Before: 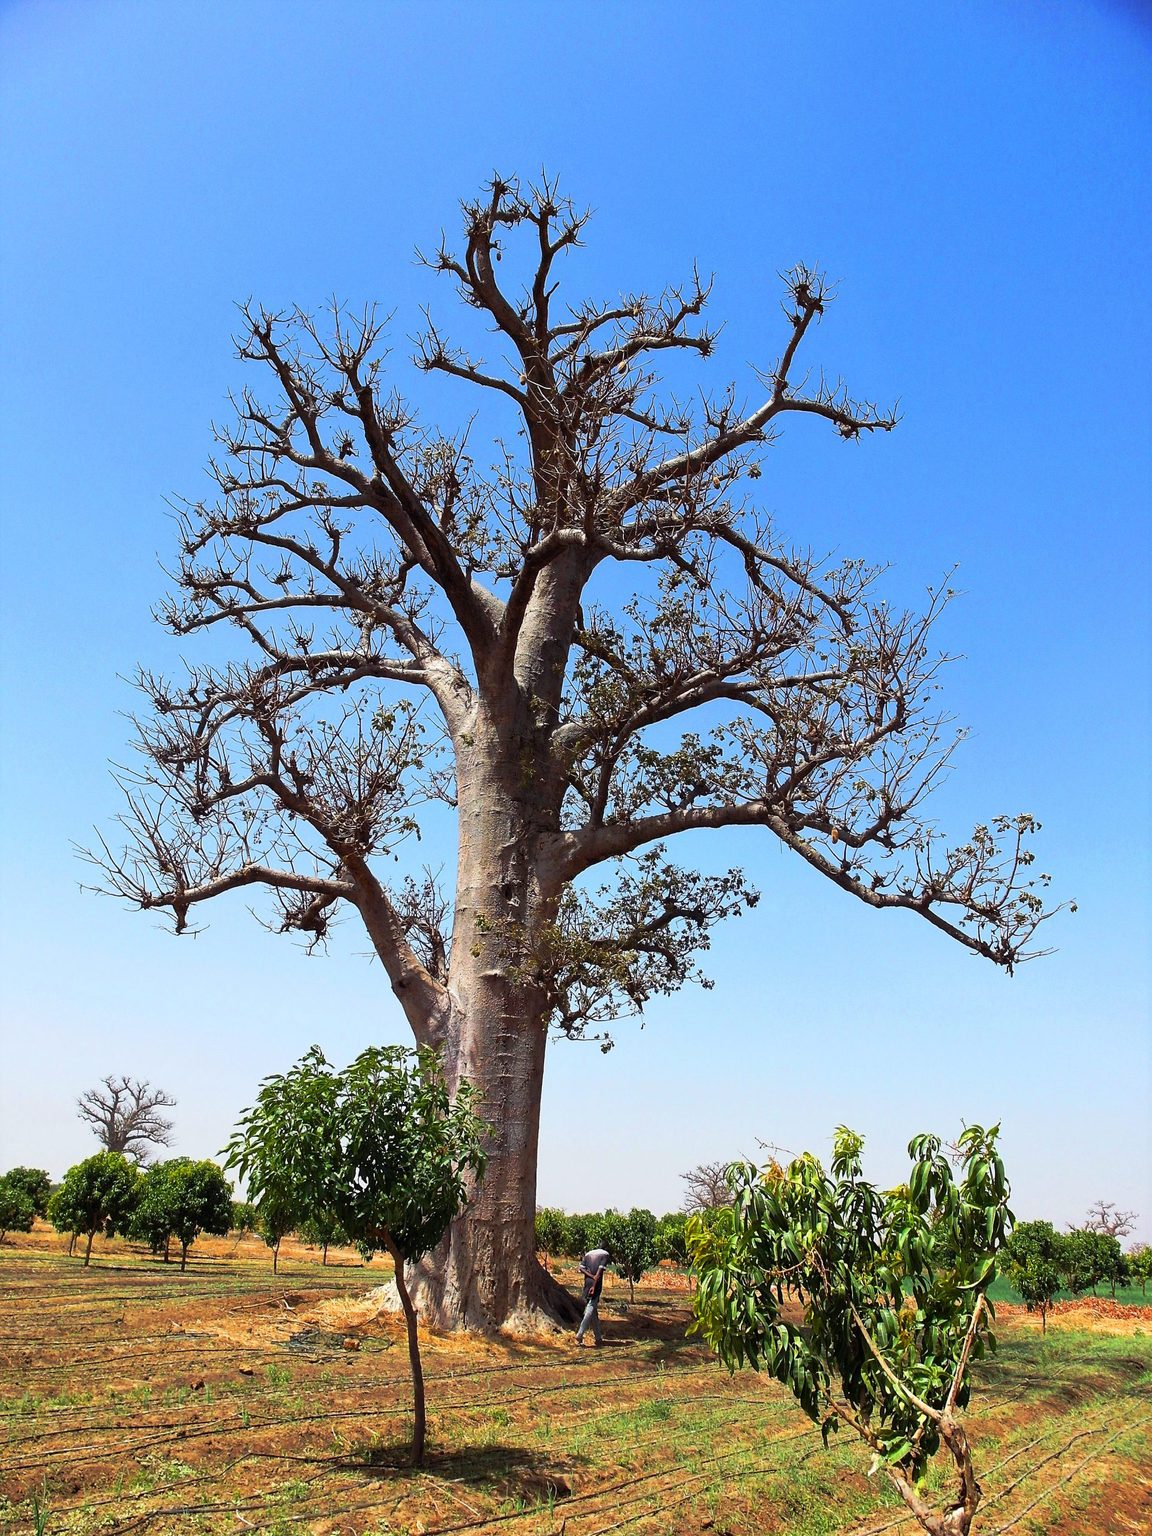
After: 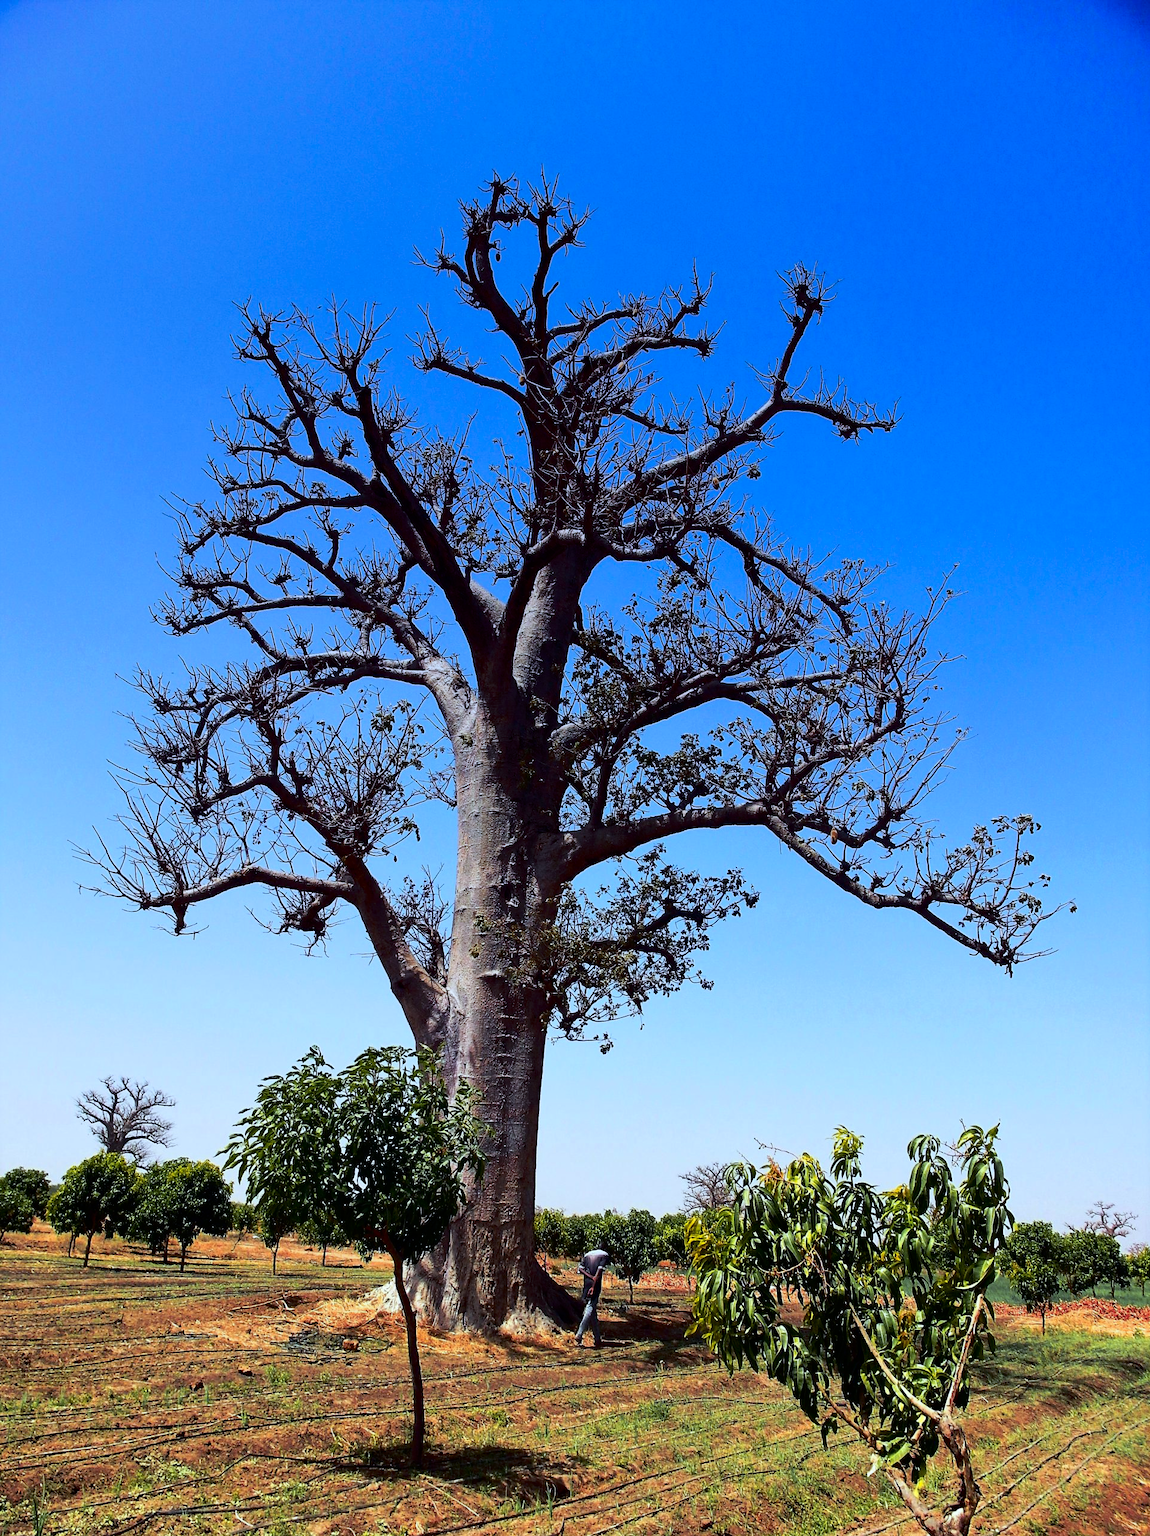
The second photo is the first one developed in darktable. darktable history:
color balance: gamma [0.9, 0.988, 0.975, 1.025], gain [1.05, 1, 1, 1]
fill light: exposure -2 EV, width 8.6
graduated density: hue 238.83°, saturation 50%
white balance: red 0.925, blue 1.046
color zones: curves: ch1 [(0.309, 0.524) (0.41, 0.329) (0.508, 0.509)]; ch2 [(0.25, 0.457) (0.75, 0.5)]
crop and rotate: left 0.126%
contrast brightness saturation: saturation -0.05
